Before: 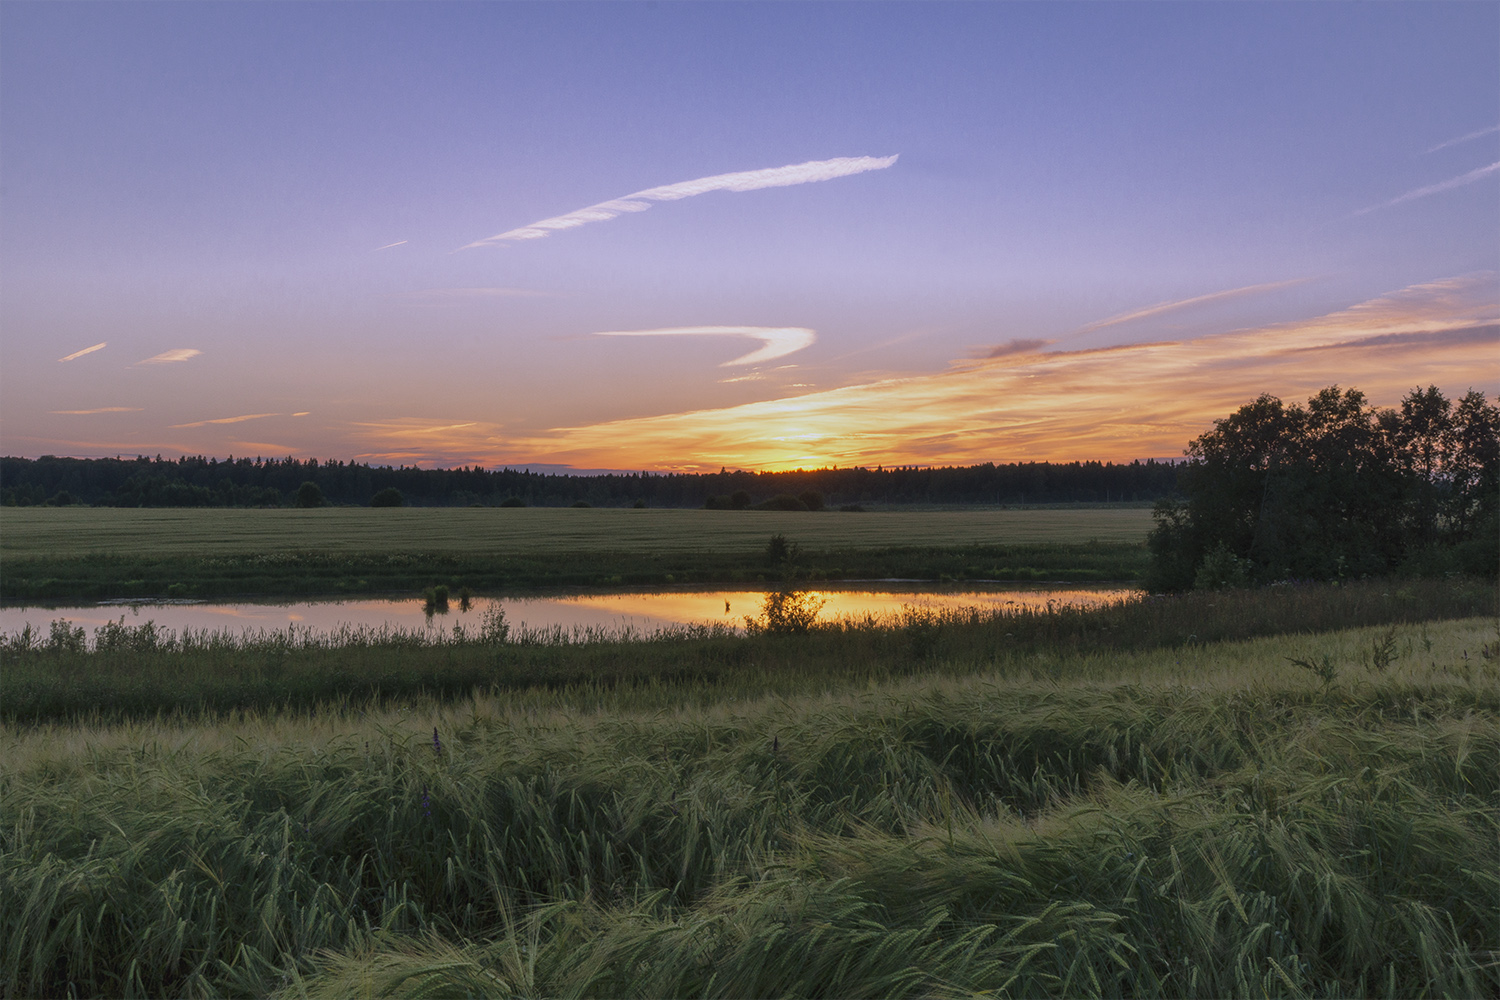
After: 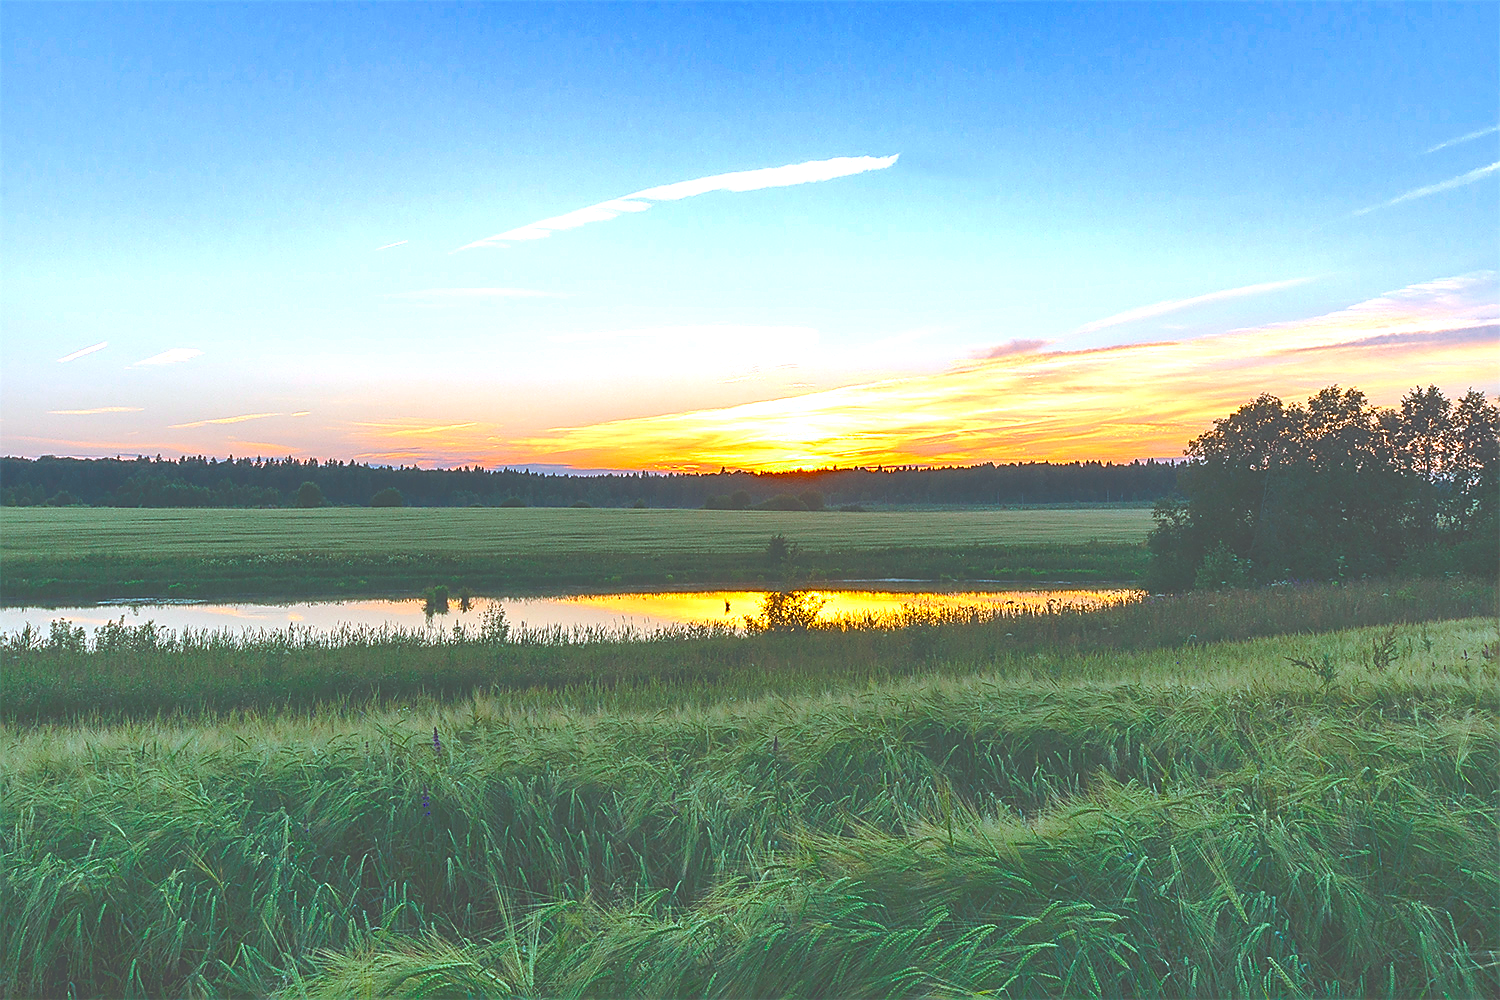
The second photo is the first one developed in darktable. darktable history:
sharpen: radius 1.401, amount 1.256, threshold 0.826
exposure: black level correction -0.023, exposure 1.395 EV, compensate highlight preservation false
color balance rgb: highlights gain › chroma 4.118%, highlights gain › hue 202.65°, global offset › luminance 0.74%, perceptual saturation grading › global saturation 20%, perceptual saturation grading › highlights 1.975%, perceptual saturation grading › shadows 49.398%, global vibrance 16.316%, saturation formula JzAzBz (2021)
